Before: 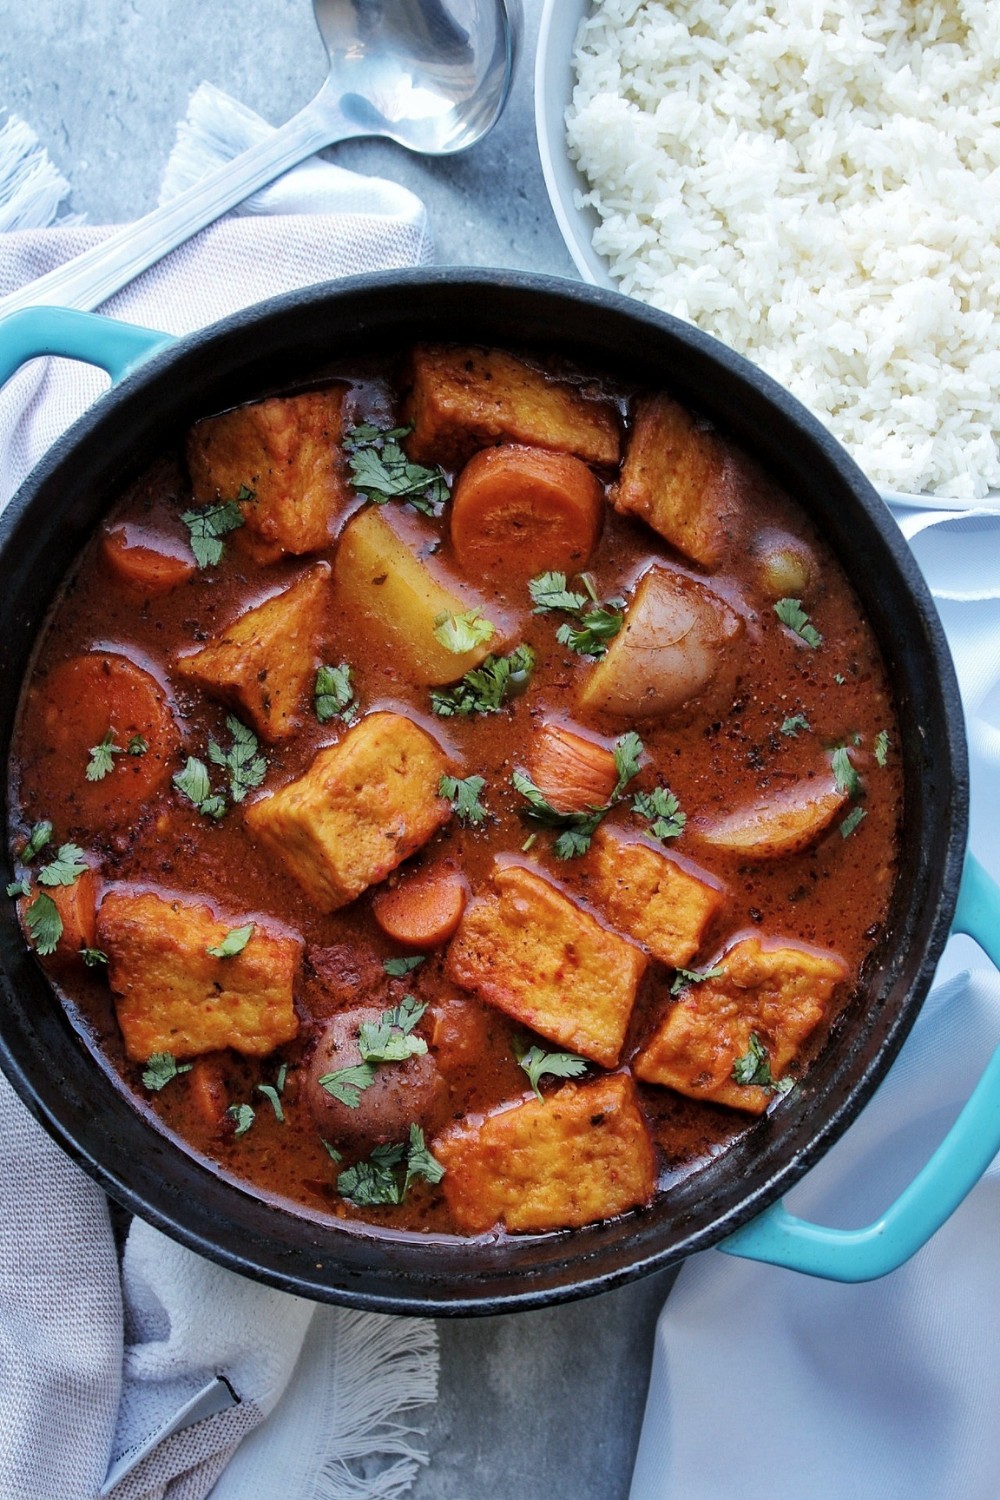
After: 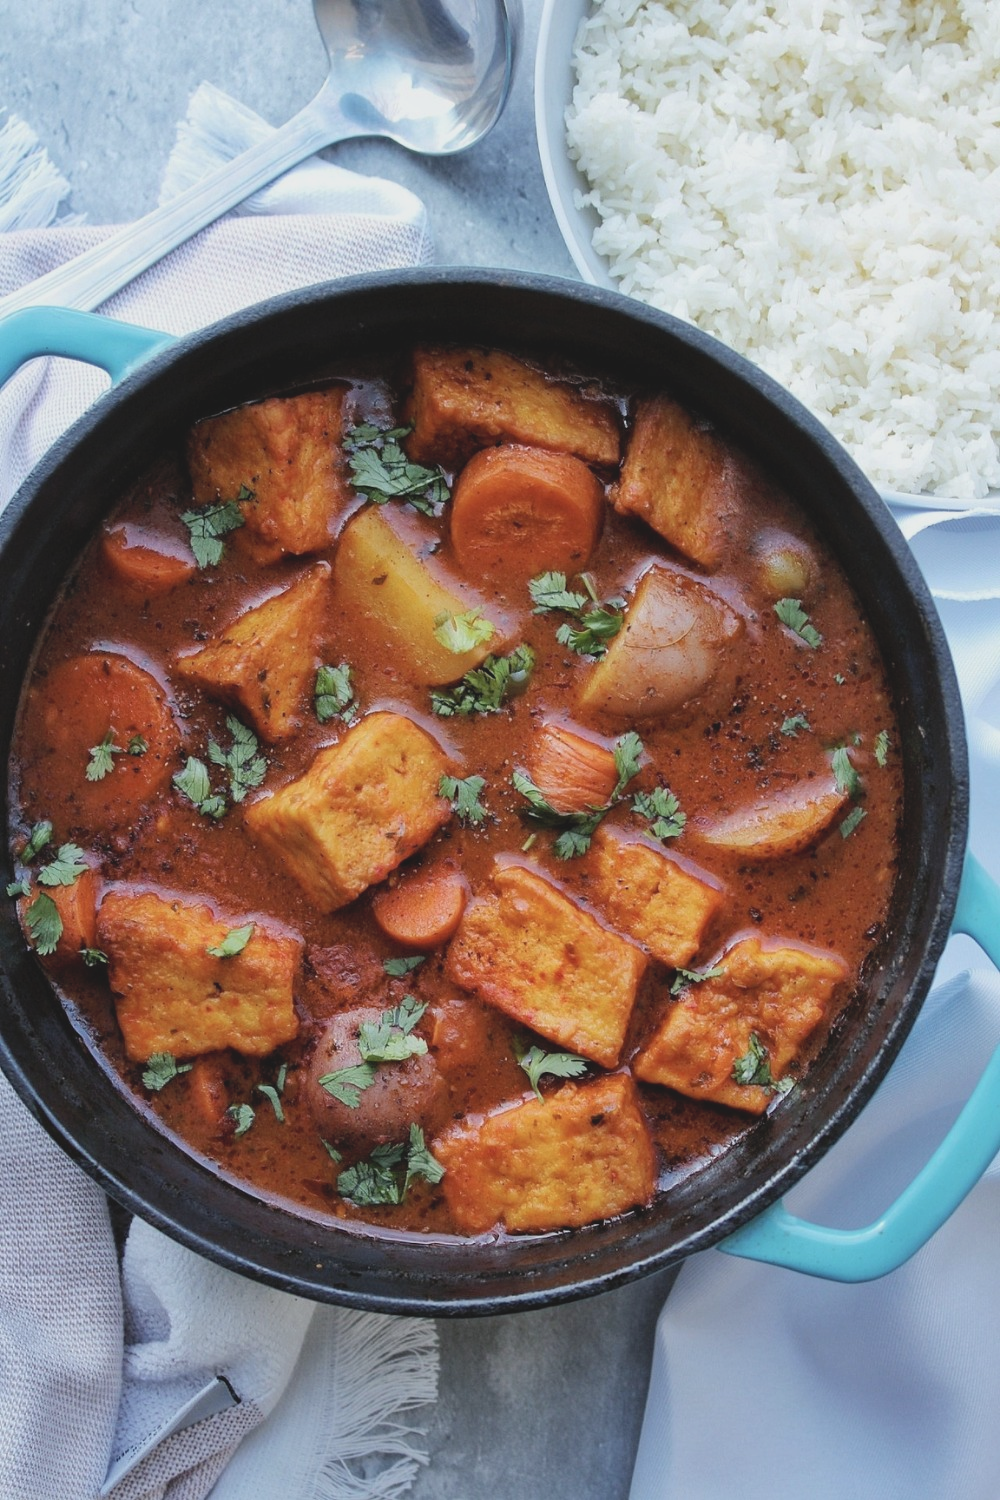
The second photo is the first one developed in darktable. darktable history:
contrast brightness saturation: contrast -0.15, brightness 0.05, saturation -0.12
